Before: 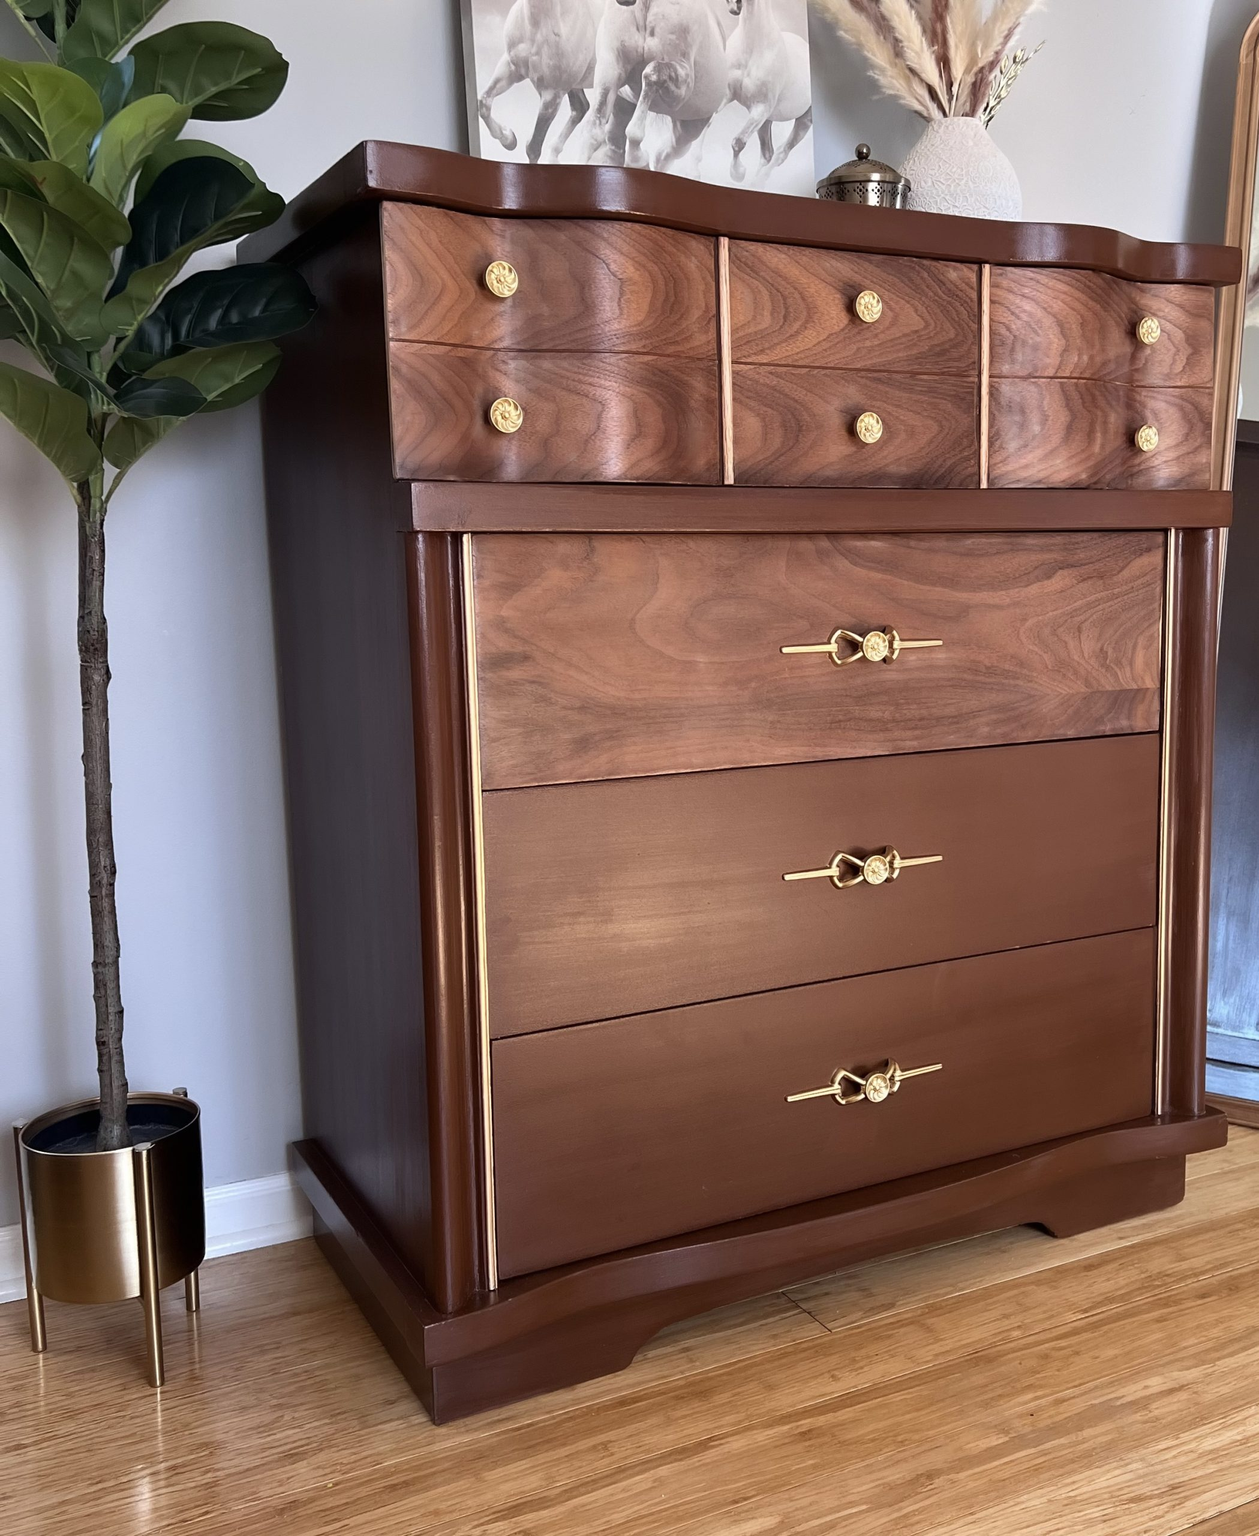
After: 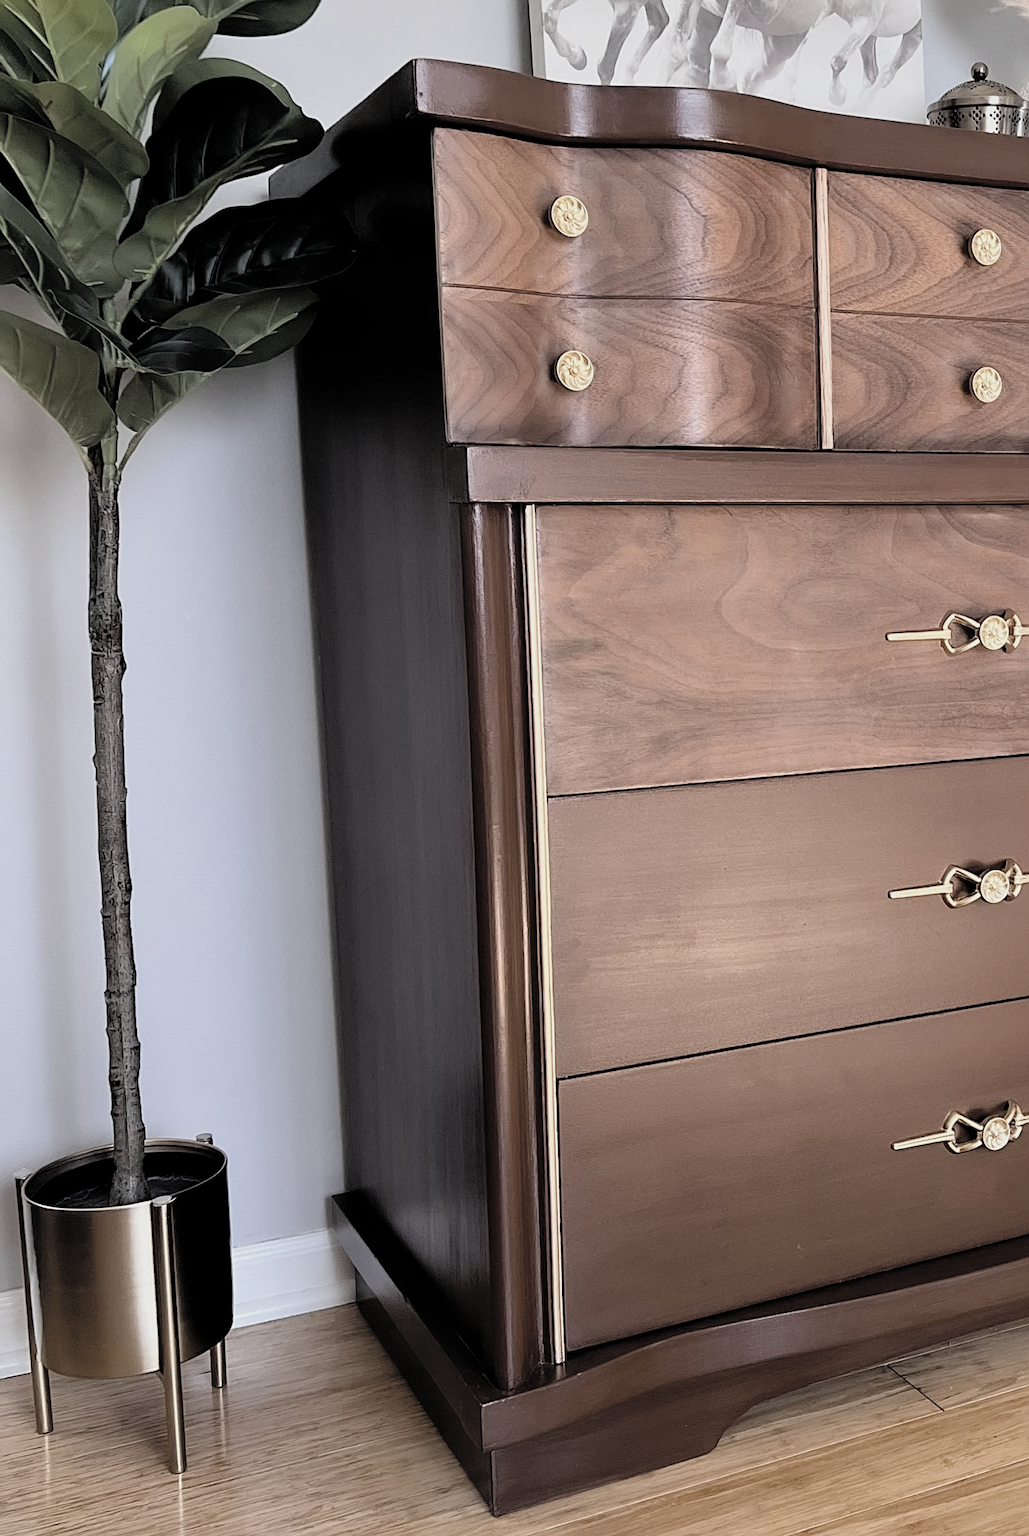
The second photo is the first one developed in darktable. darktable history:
crop: top 5.803%, right 27.864%, bottom 5.804%
contrast brightness saturation: brightness 0.18, saturation -0.5
sharpen: radius 2.167, amount 0.381, threshold 0
filmic rgb: black relative exposure -7.75 EV, white relative exposure 4.4 EV, threshold 3 EV, target black luminance 0%, hardness 3.76, latitude 50.51%, contrast 1.074, highlights saturation mix 10%, shadows ↔ highlights balance -0.22%, color science v4 (2020), enable highlight reconstruction true
